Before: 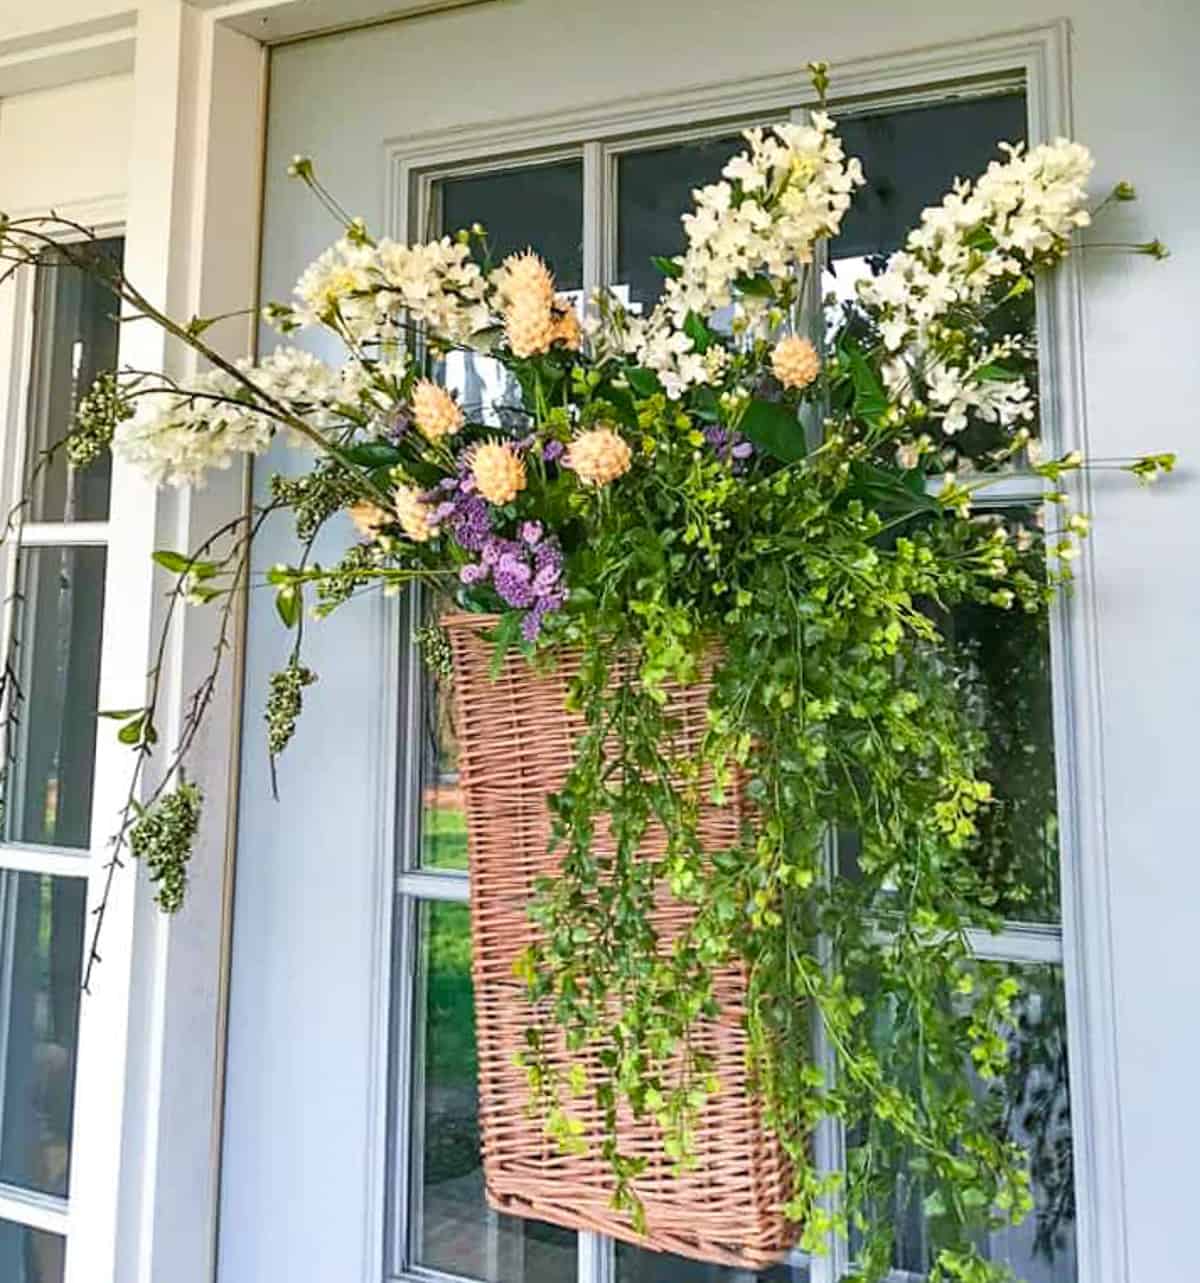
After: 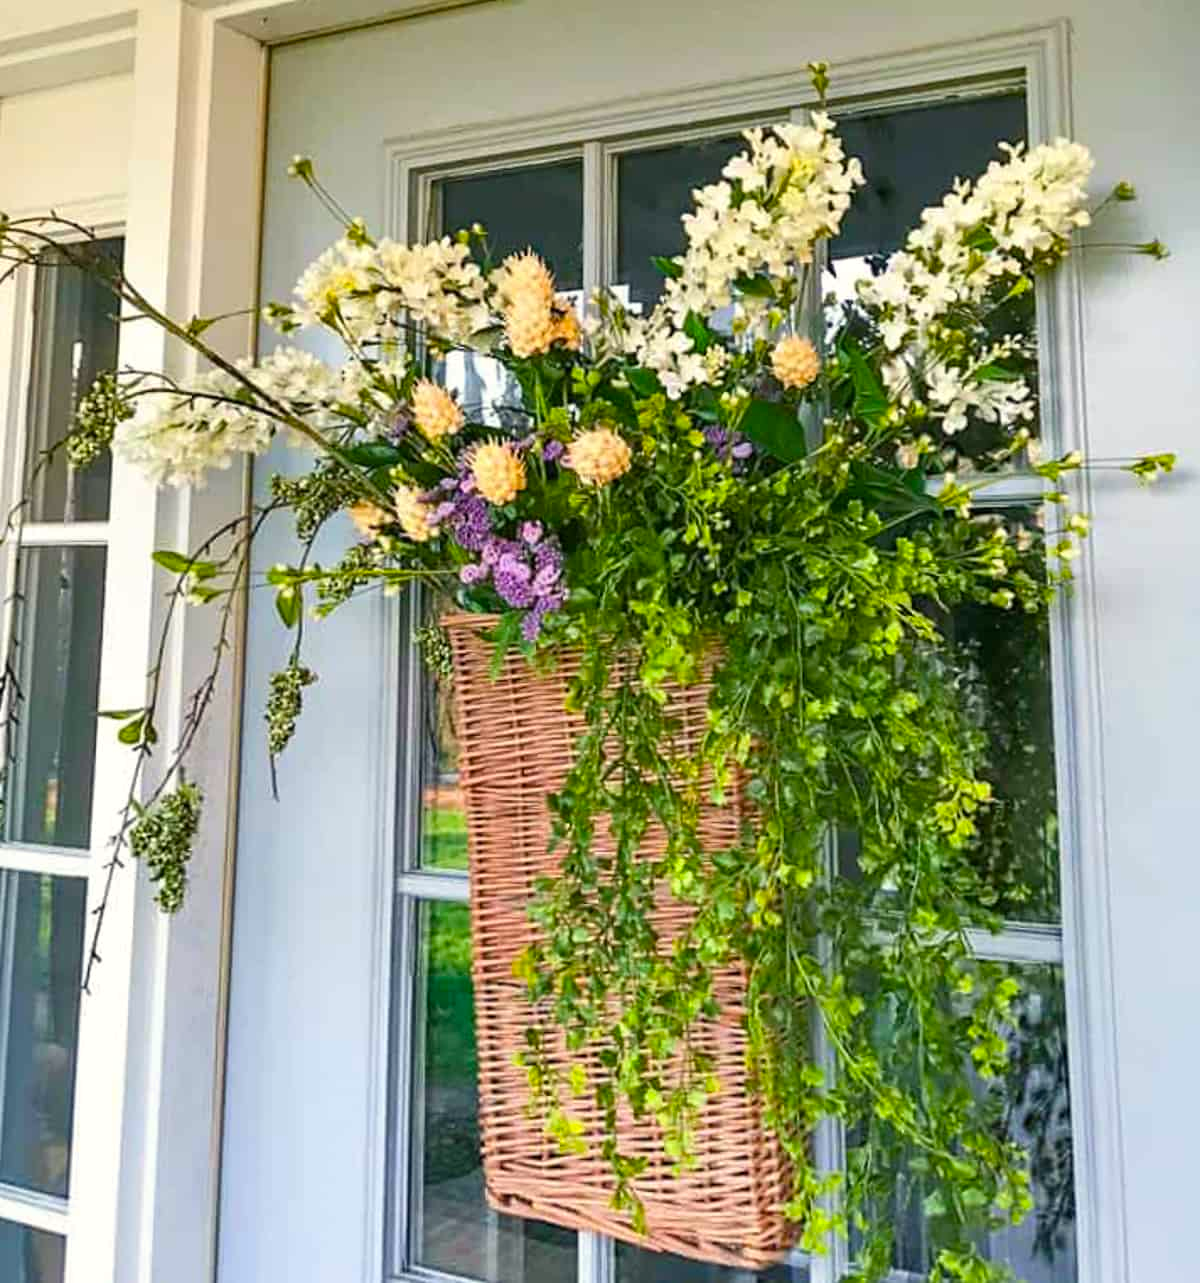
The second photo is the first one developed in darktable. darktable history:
color balance rgb: perceptual saturation grading › global saturation 19.606%
color correction: highlights b* 2.95
